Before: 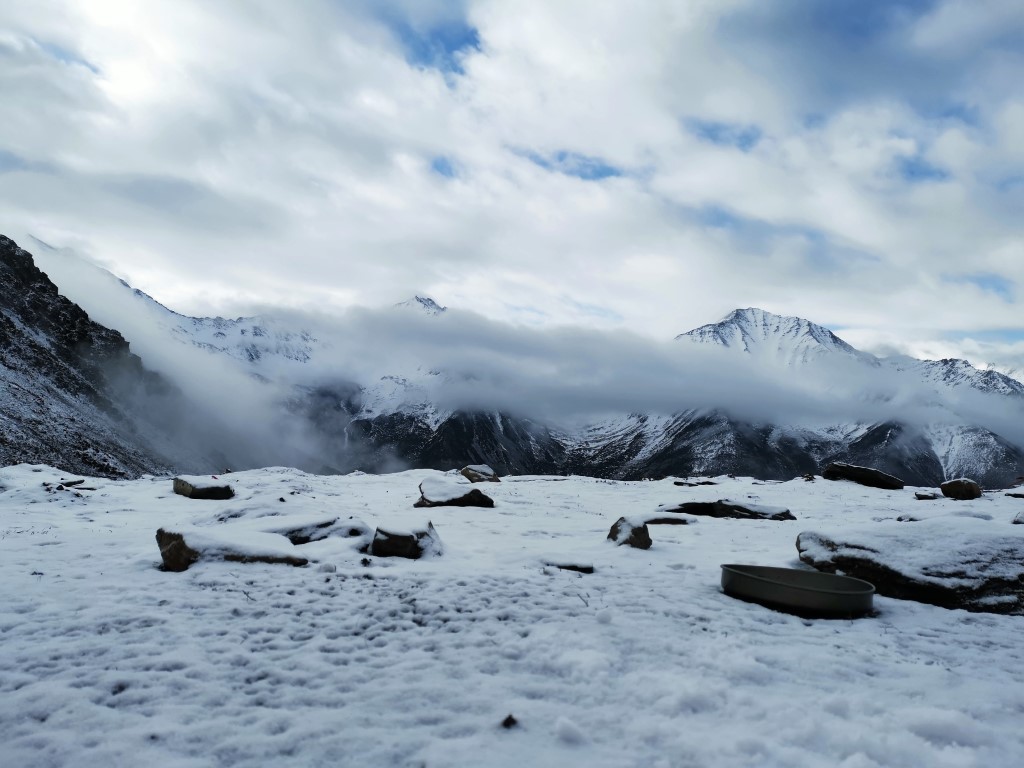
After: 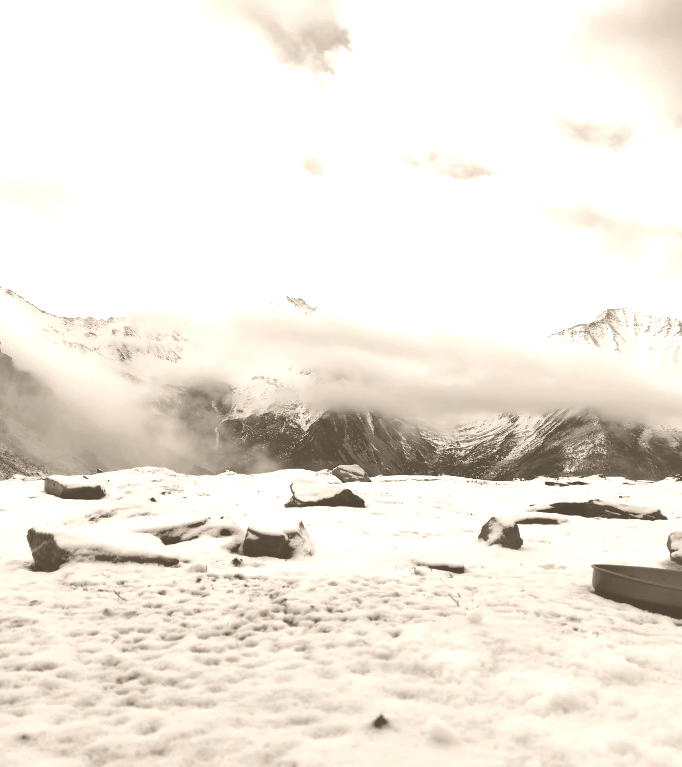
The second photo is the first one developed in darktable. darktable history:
crop and rotate: left 12.673%, right 20.66%
colorize: hue 34.49°, saturation 35.33%, source mix 100%, version 1
